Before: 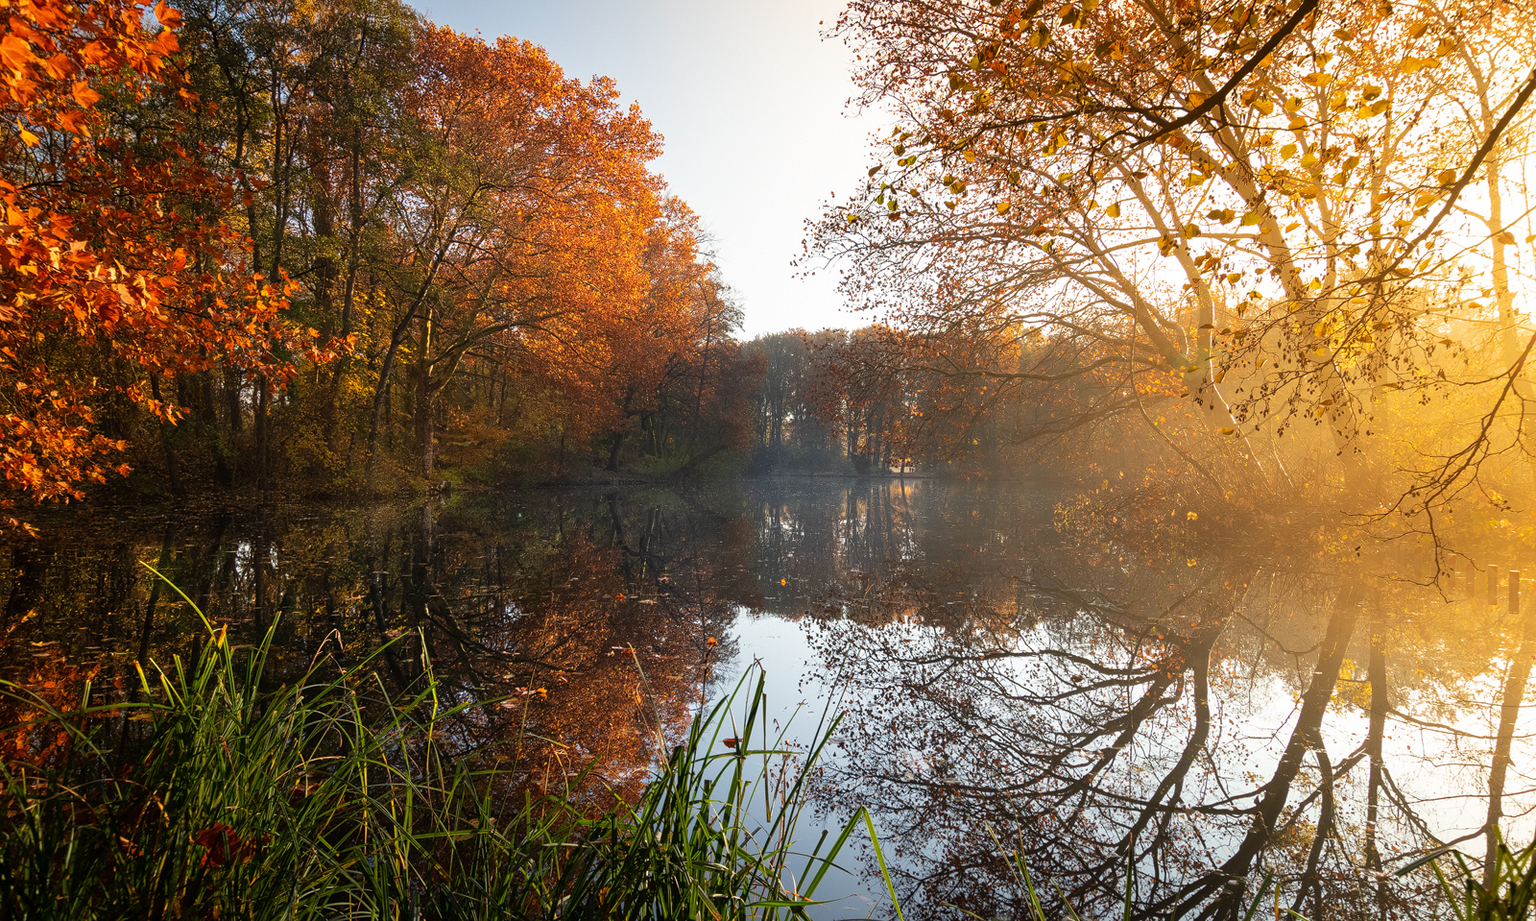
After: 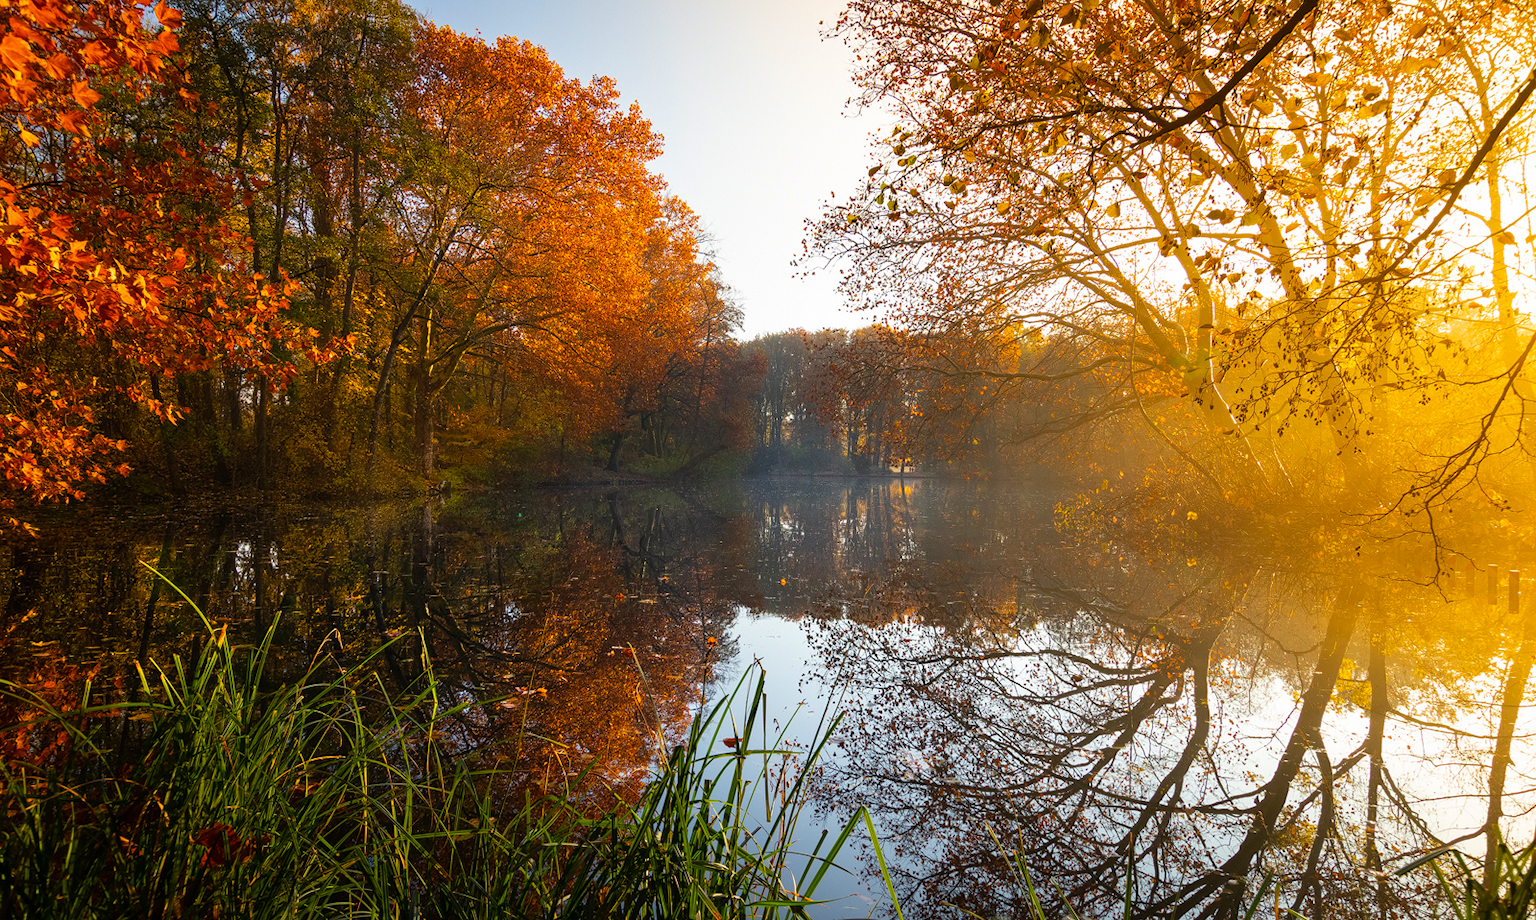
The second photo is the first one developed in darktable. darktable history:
color balance rgb: perceptual saturation grading › global saturation 25%, global vibrance 20%
exposure: compensate highlight preservation false
